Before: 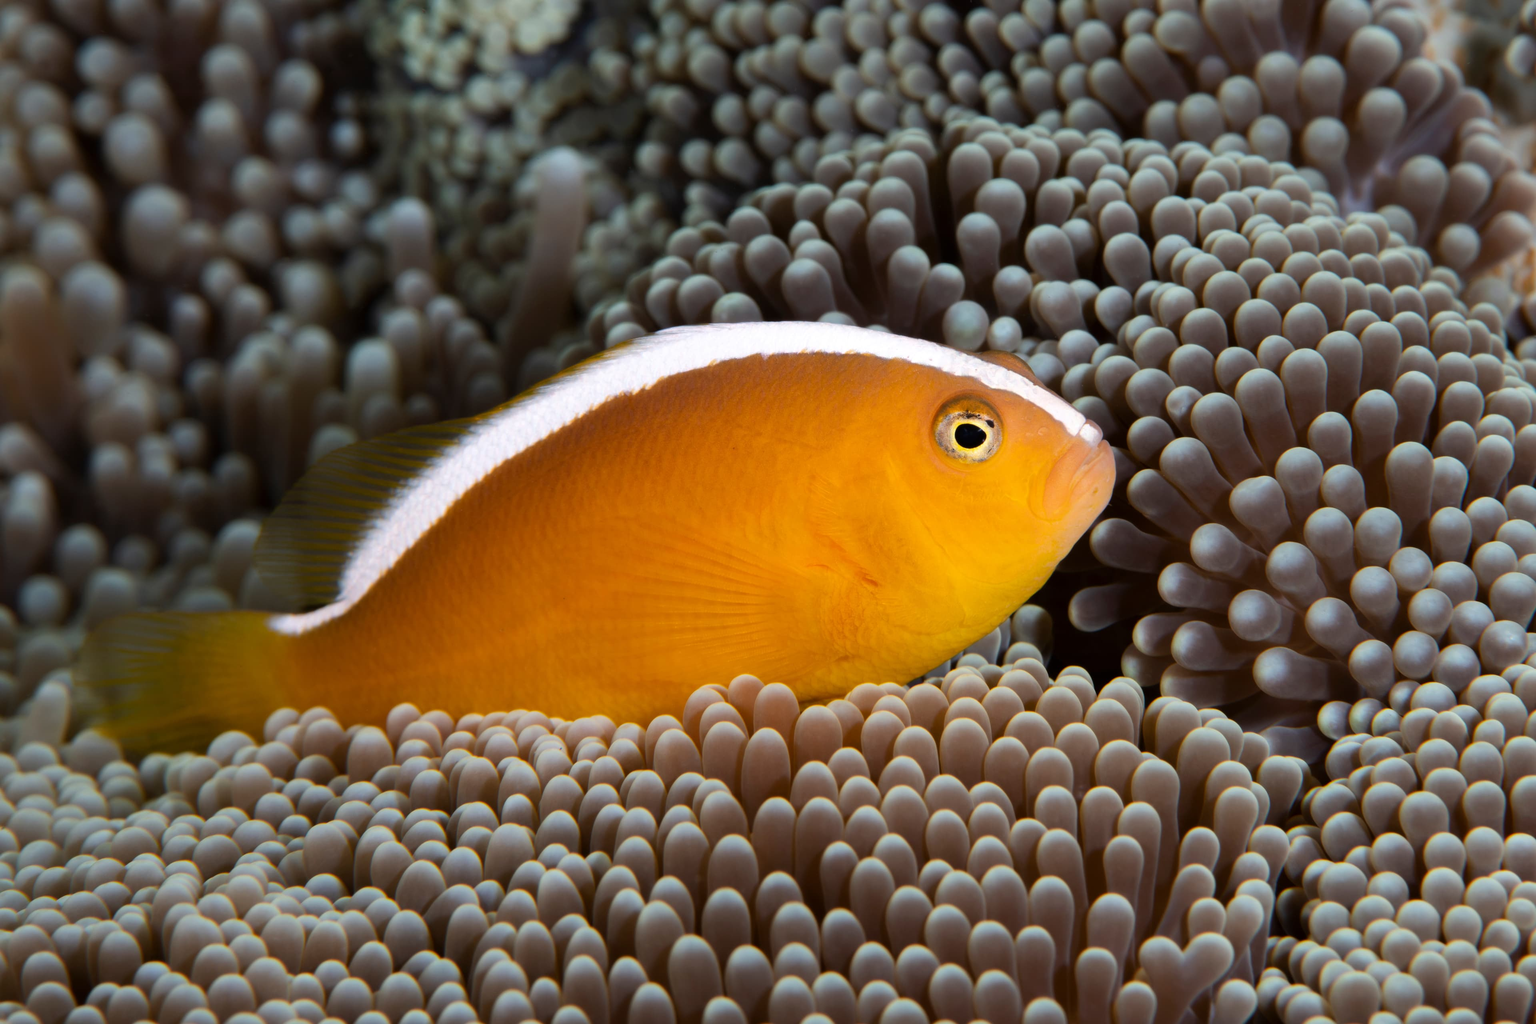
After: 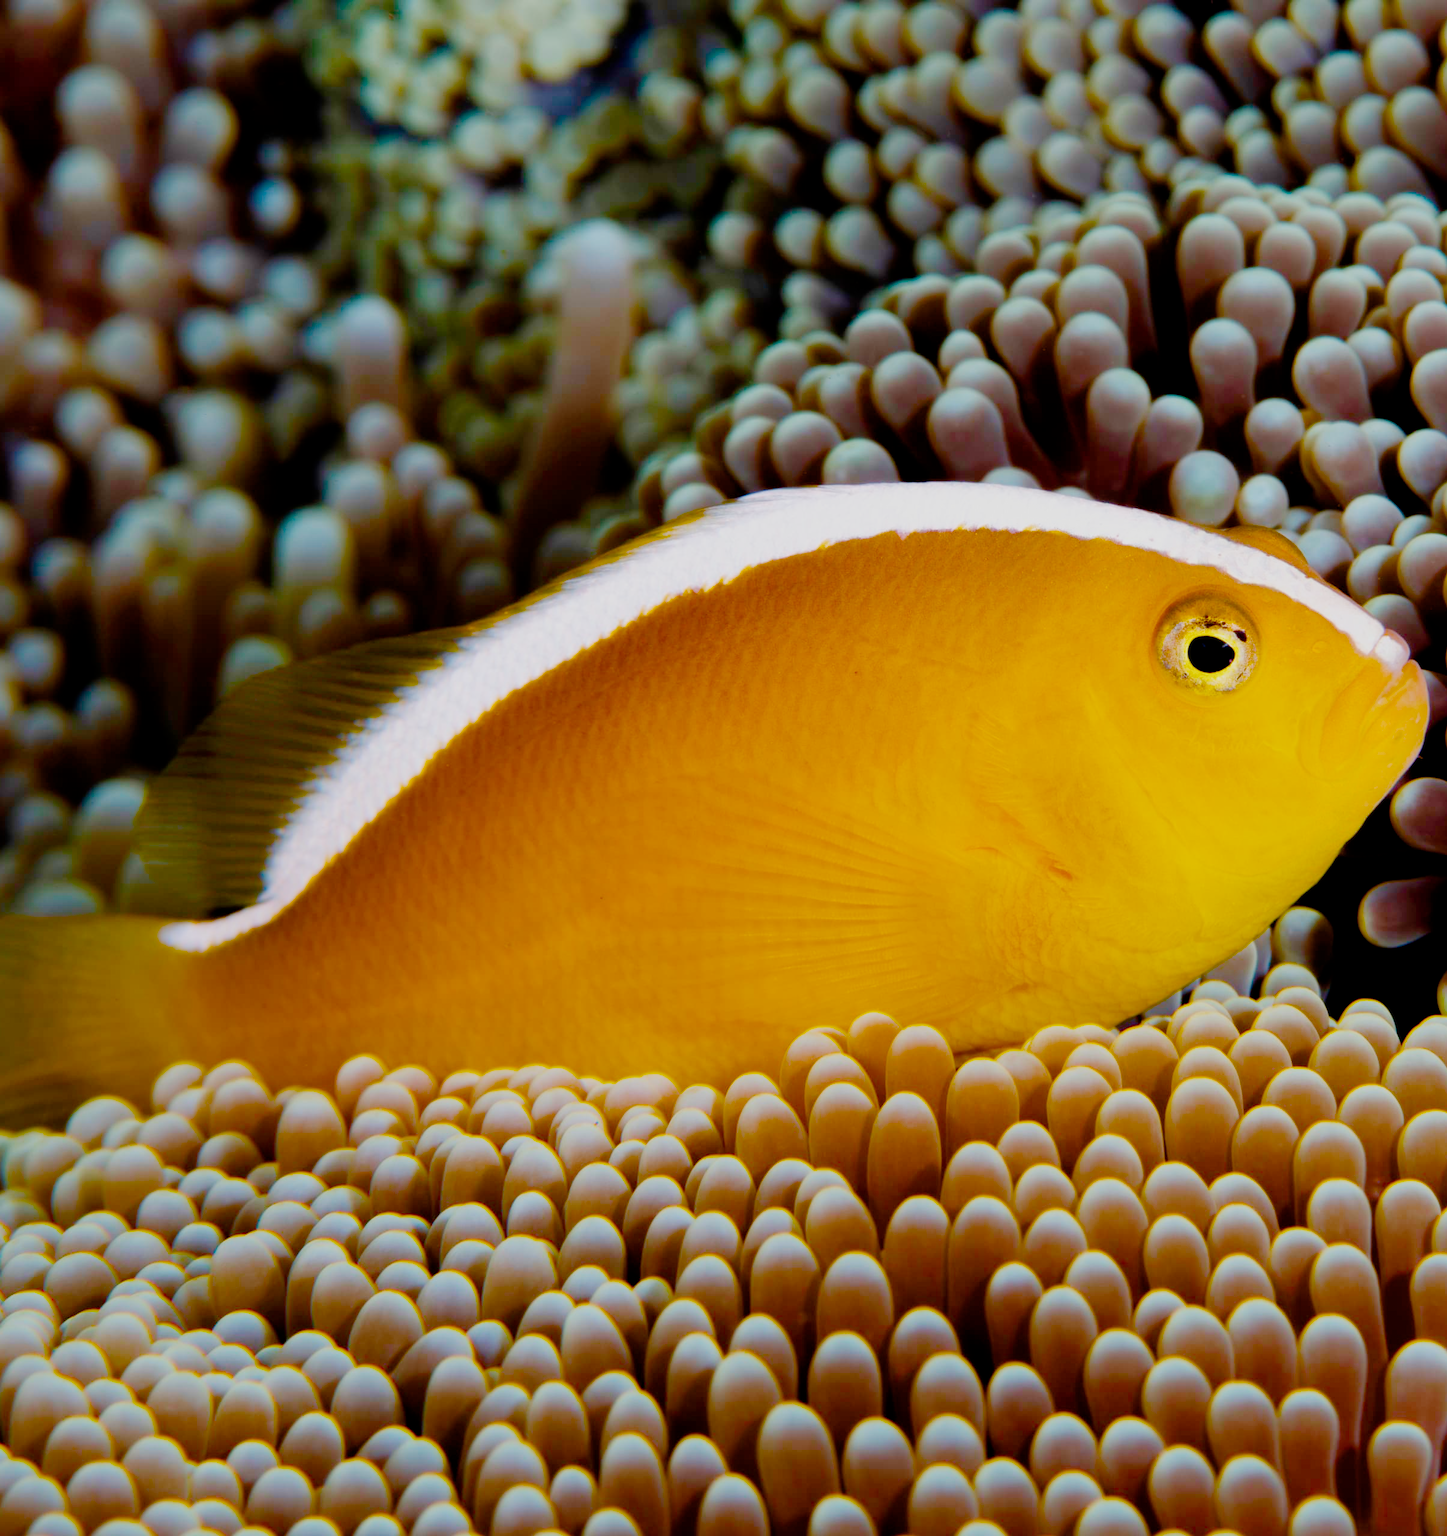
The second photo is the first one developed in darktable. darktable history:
color balance rgb: linear chroma grading › global chroma 25%, perceptual saturation grading › global saturation 40%, perceptual saturation grading › highlights -50%, perceptual saturation grading › shadows 30%, perceptual brilliance grading › global brilliance 25%, global vibrance 60%
filmic rgb: middle gray luminance 18%, black relative exposure -7.5 EV, white relative exposure 8.5 EV, threshold 6 EV, target black luminance 0%, hardness 2.23, latitude 18.37%, contrast 0.878, highlights saturation mix 5%, shadows ↔ highlights balance 10.15%, add noise in highlights 0, preserve chrominance no, color science v3 (2019), use custom middle-gray values true, iterations of high-quality reconstruction 0, contrast in highlights soft, enable highlight reconstruction true
crop: left 10.644%, right 26.528%
shadows and highlights: radius 125.46, shadows 21.19, highlights -21.19, low approximation 0.01
